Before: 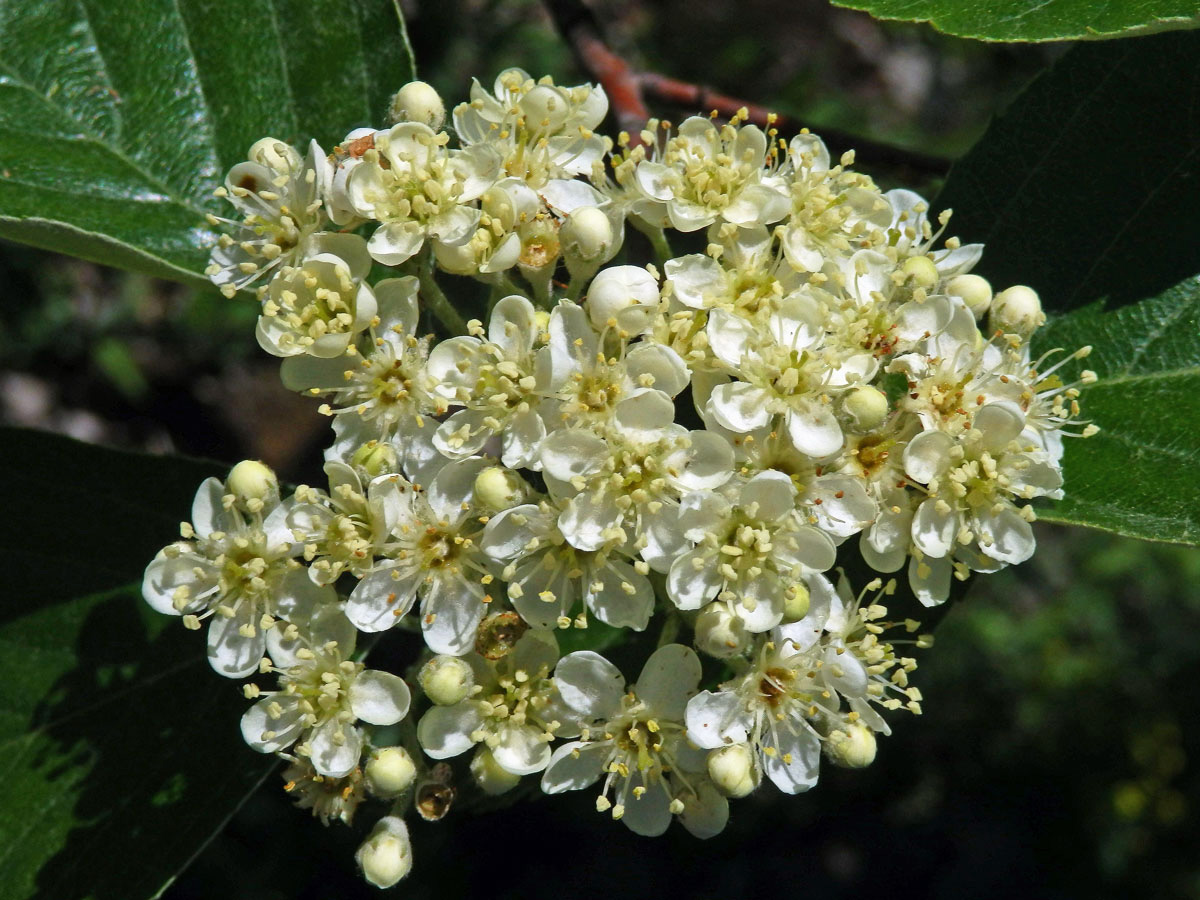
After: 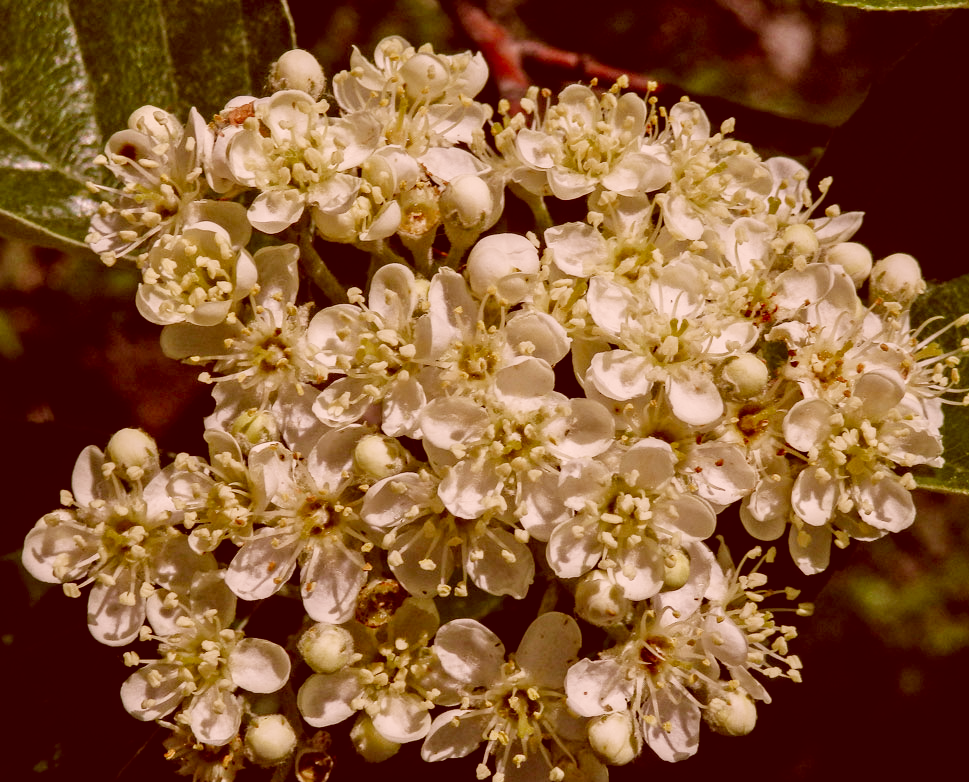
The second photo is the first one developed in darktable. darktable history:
contrast brightness saturation: contrast 0.028, brightness -0.042
exposure: exposure 0.128 EV, compensate highlight preservation false
local contrast: detail 130%
color correction: highlights a* 9.44, highlights b* 9.04, shadows a* 39.77, shadows b* 39.31, saturation 0.811
filmic rgb: black relative exposure -8 EV, white relative exposure 4 EV, hardness 4.16, preserve chrominance no, color science v5 (2021), iterations of high-quality reconstruction 0
crop: left 10.012%, top 3.636%, right 9.233%, bottom 9.413%
